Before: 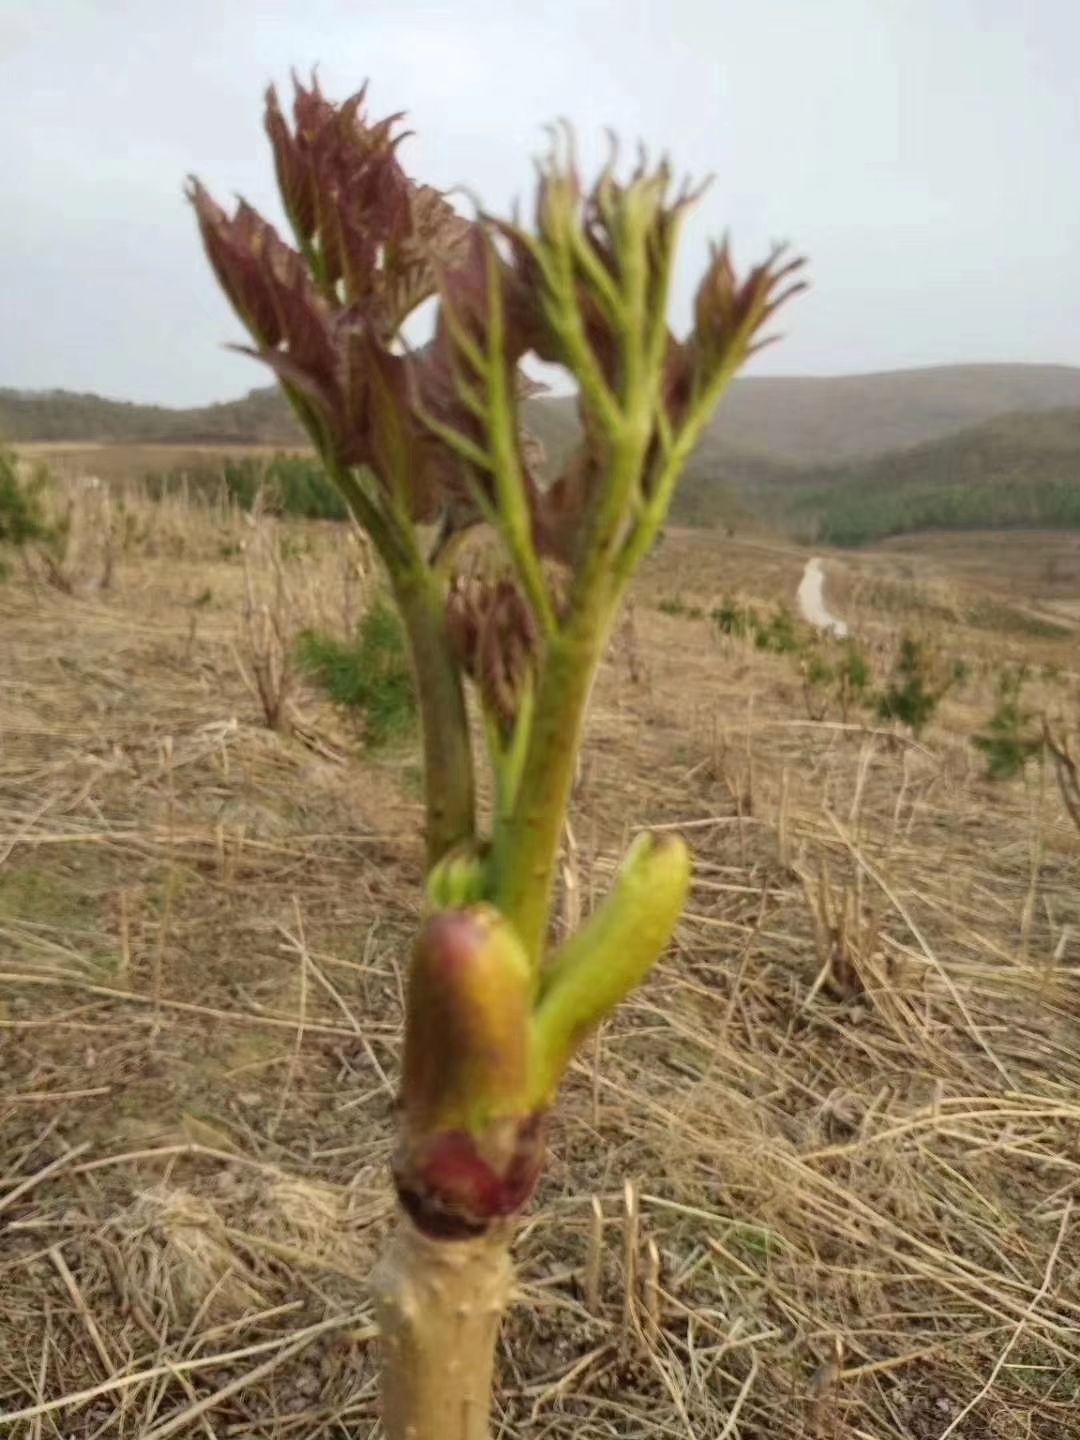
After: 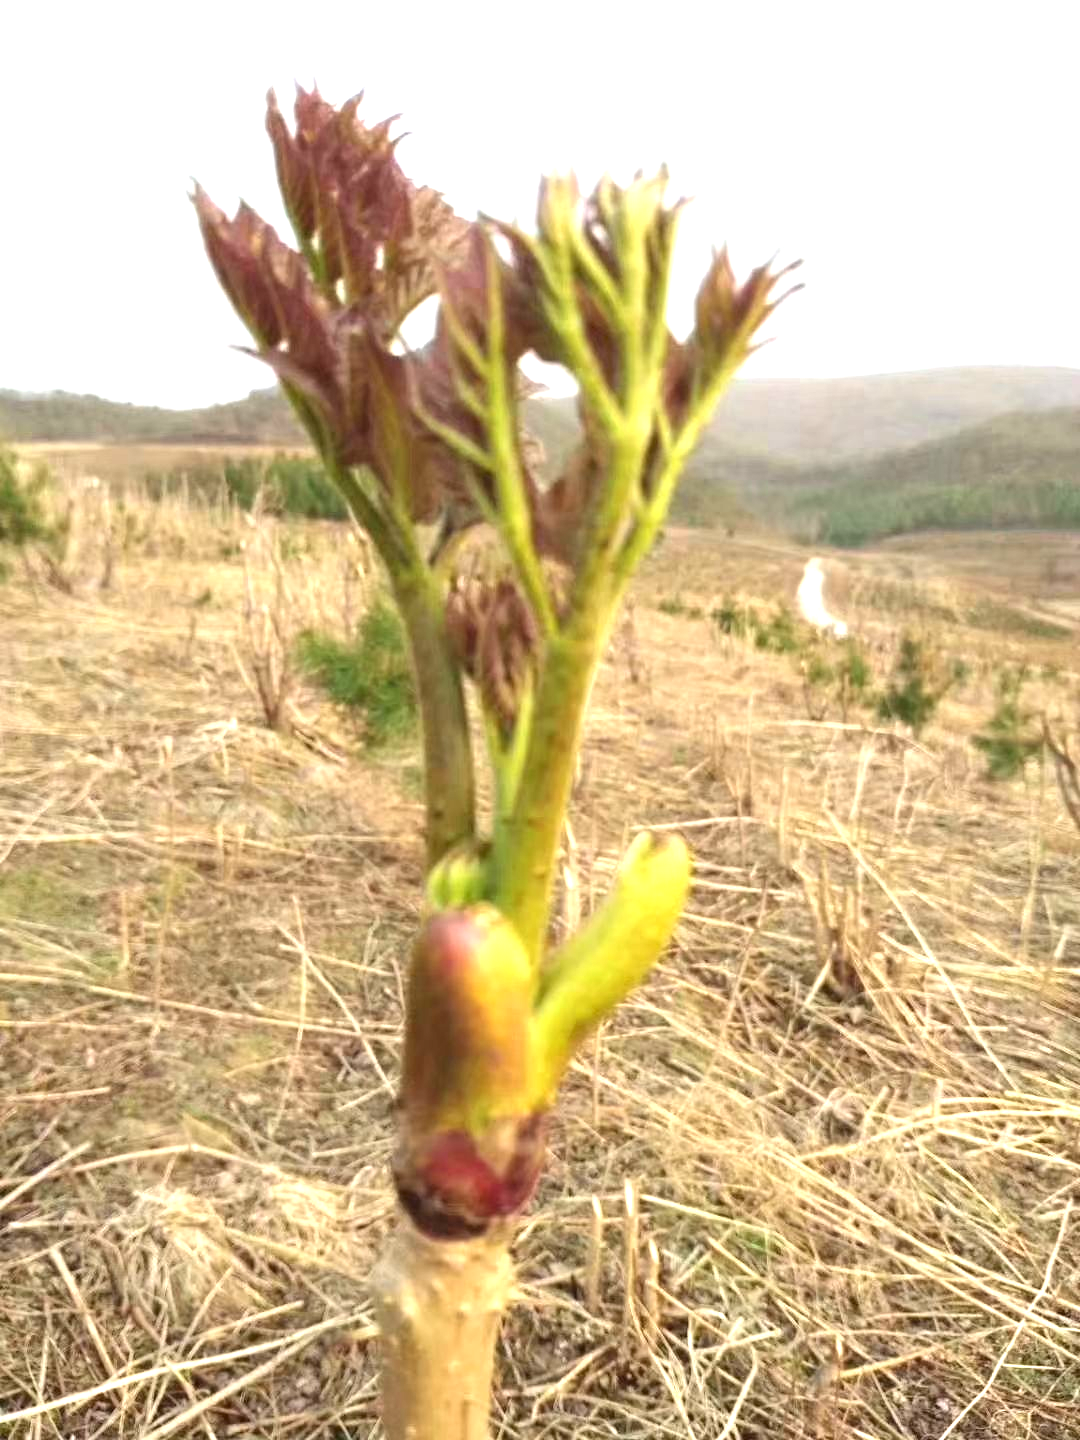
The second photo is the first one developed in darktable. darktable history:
exposure: black level correction 0, exposure 1.3 EV, compensate highlight preservation false
